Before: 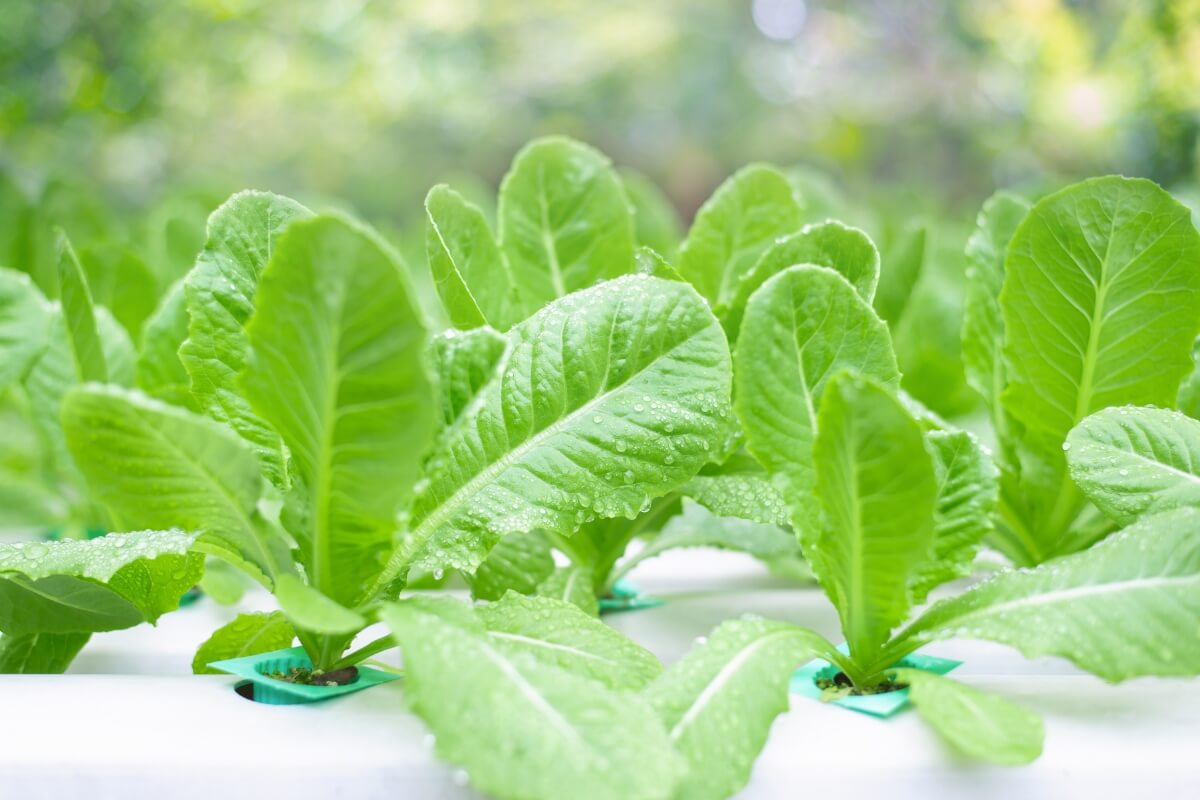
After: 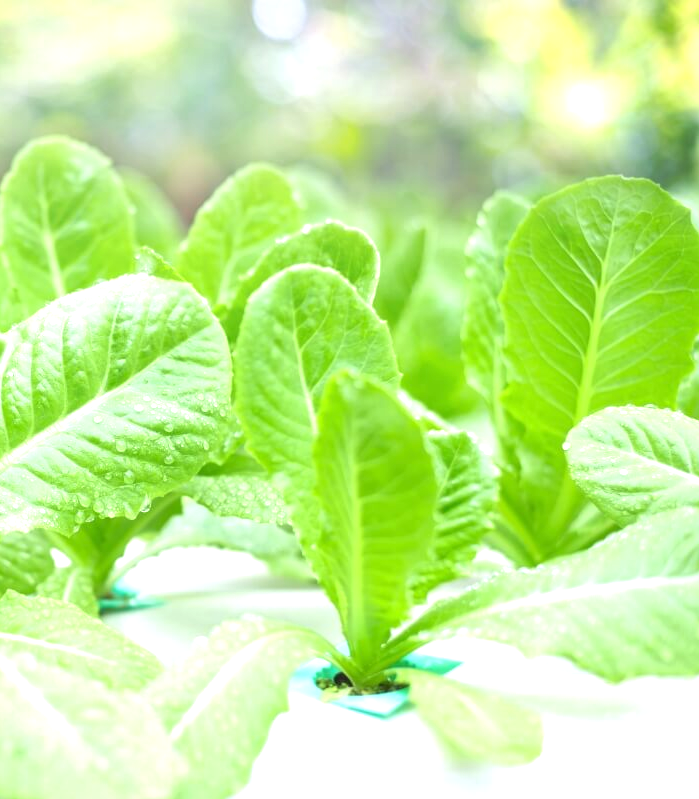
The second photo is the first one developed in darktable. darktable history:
exposure: exposure 0.671 EV, compensate highlight preservation false
crop: left 41.671%
